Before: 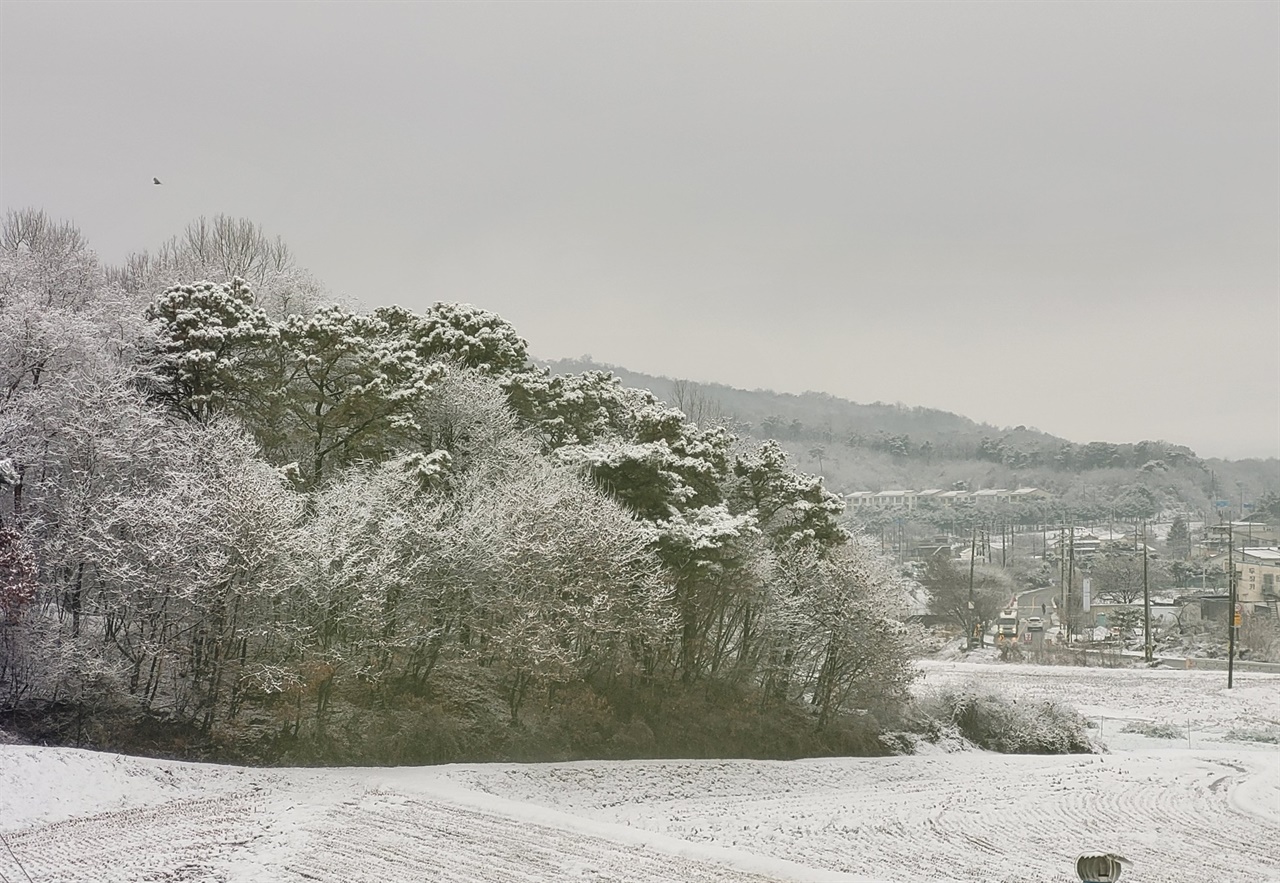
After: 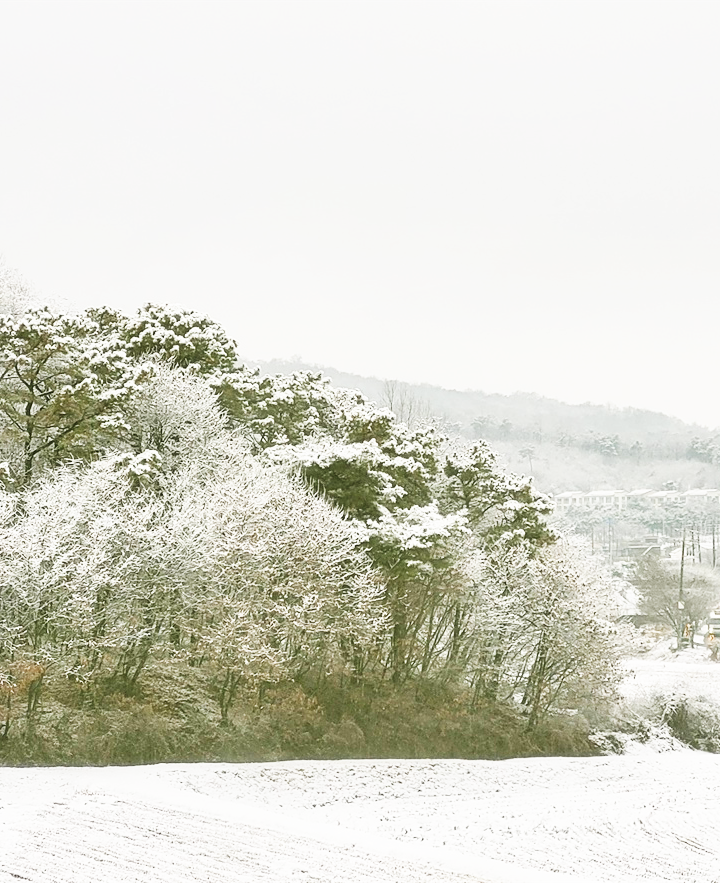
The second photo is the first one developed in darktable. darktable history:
crop and rotate: left 22.709%, right 20.993%
base curve: curves: ch0 [(0, 0) (0.007, 0.004) (0.027, 0.03) (0.046, 0.07) (0.207, 0.54) (0.442, 0.872) (0.673, 0.972) (1, 1)], preserve colors none
